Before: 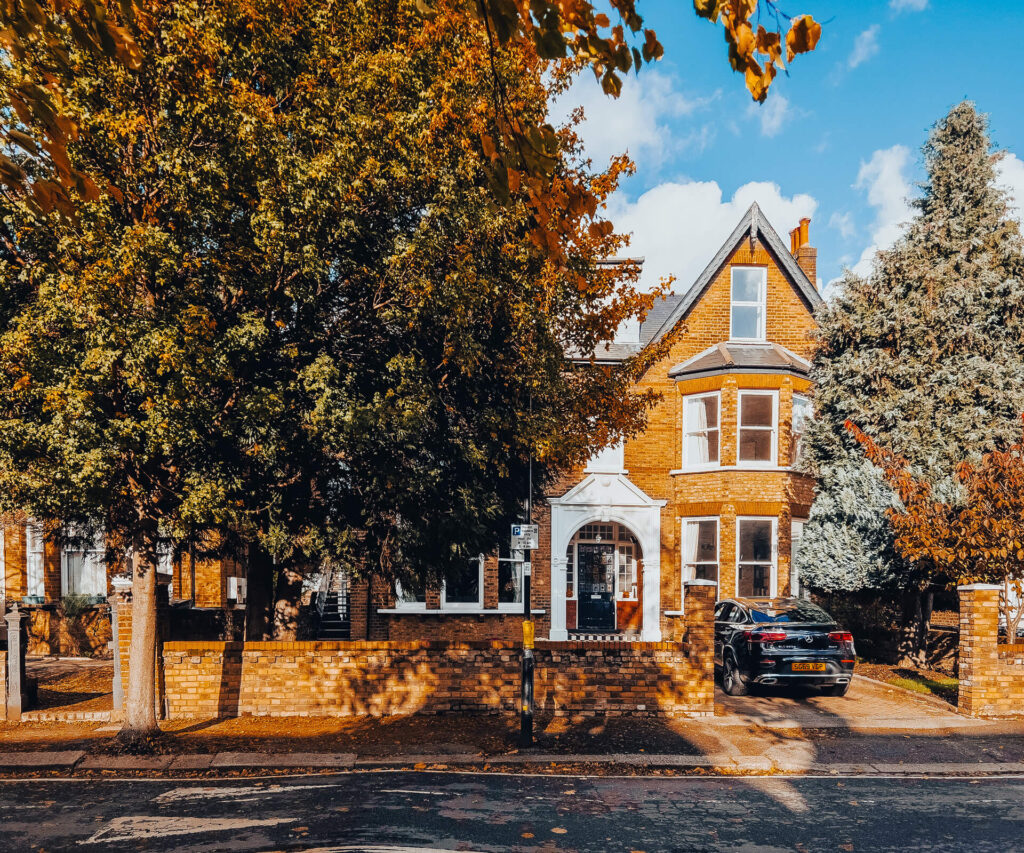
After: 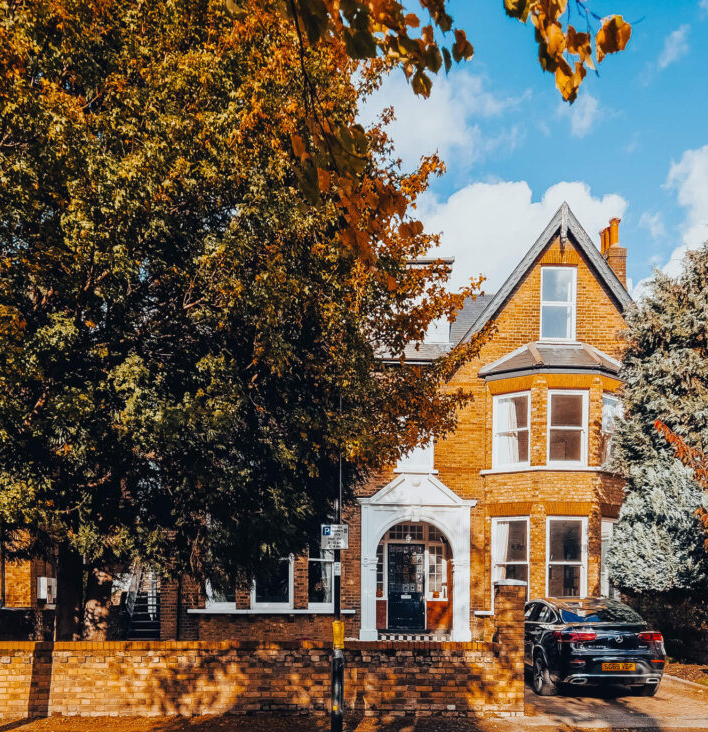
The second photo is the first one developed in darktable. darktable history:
crop: left 18.585%, right 12.185%, bottom 14.118%
